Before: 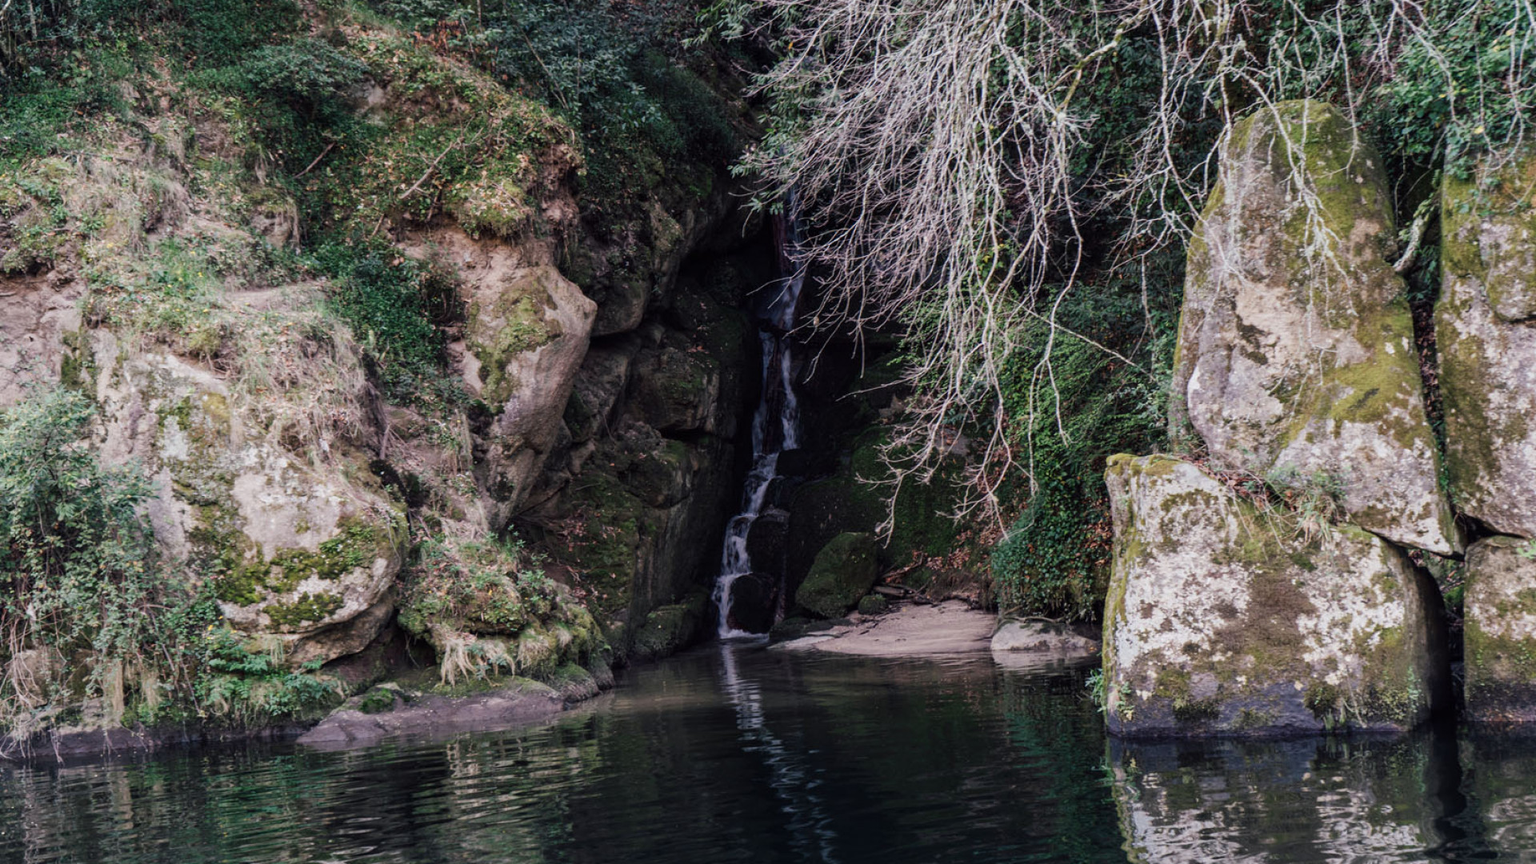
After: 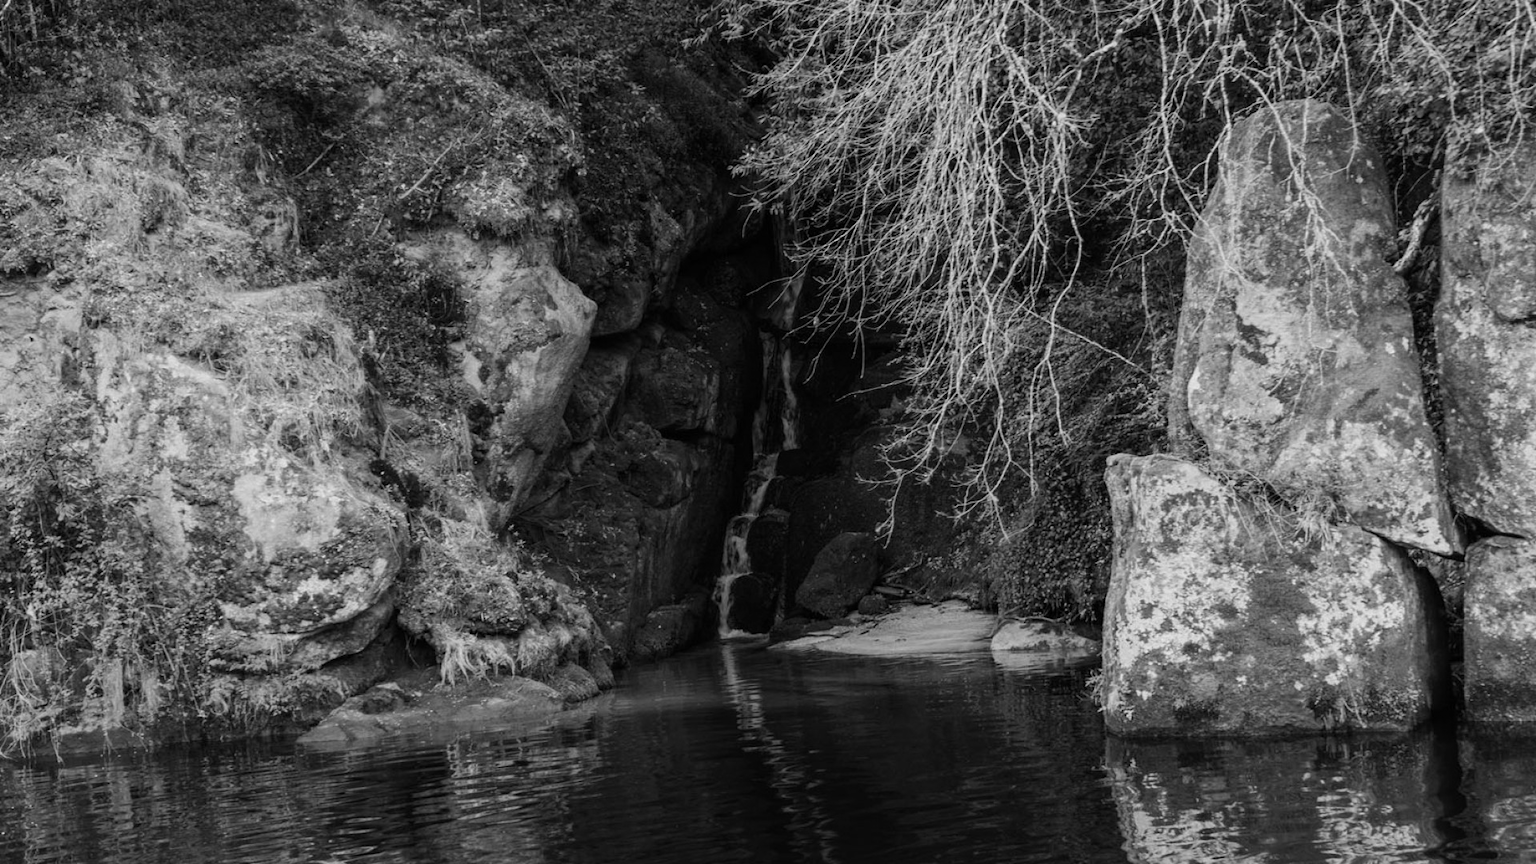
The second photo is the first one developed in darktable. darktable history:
shadows and highlights: shadows -24.28, highlights 49.77, soften with gaussian
monochrome: a 32, b 64, size 2.3
